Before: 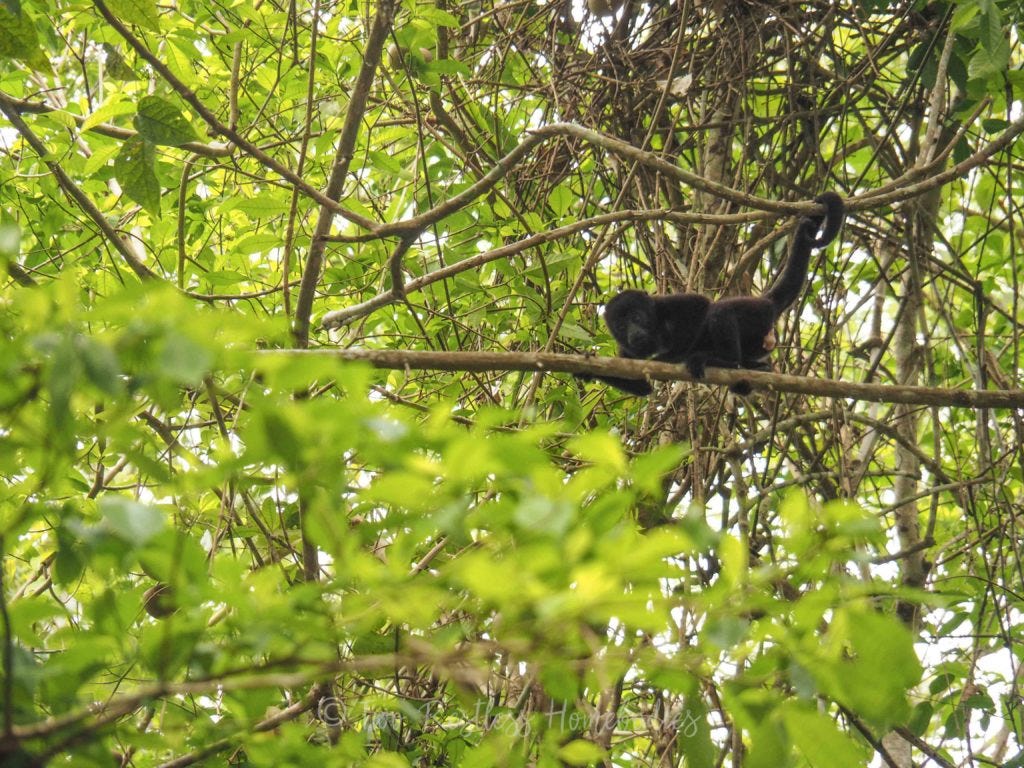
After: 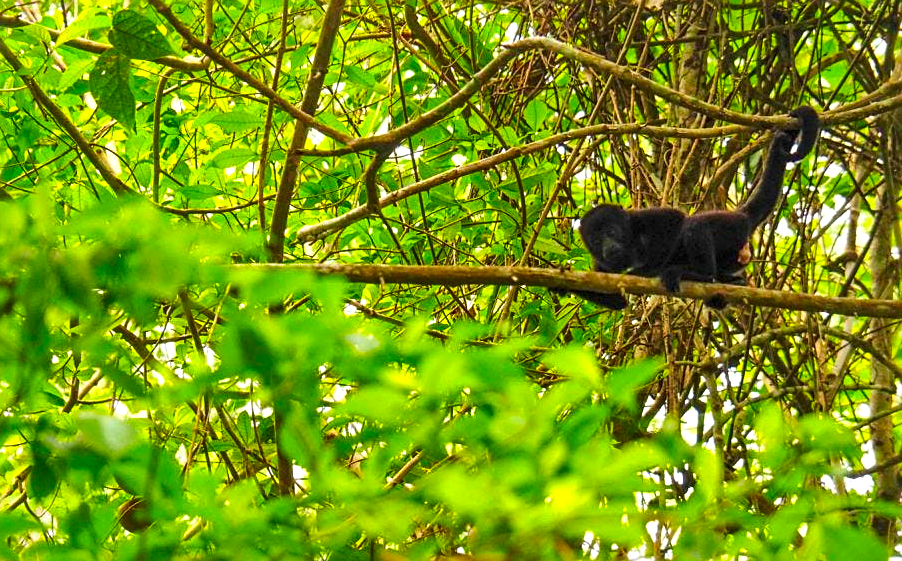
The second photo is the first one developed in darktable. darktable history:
sharpen: on, module defaults
color correction: highlights b* 0.033, saturation 2.18
crop and rotate: left 2.45%, top 11.212%, right 9.418%, bottom 15.635%
local contrast: mode bilateral grid, contrast 25, coarseness 48, detail 152%, midtone range 0.2
